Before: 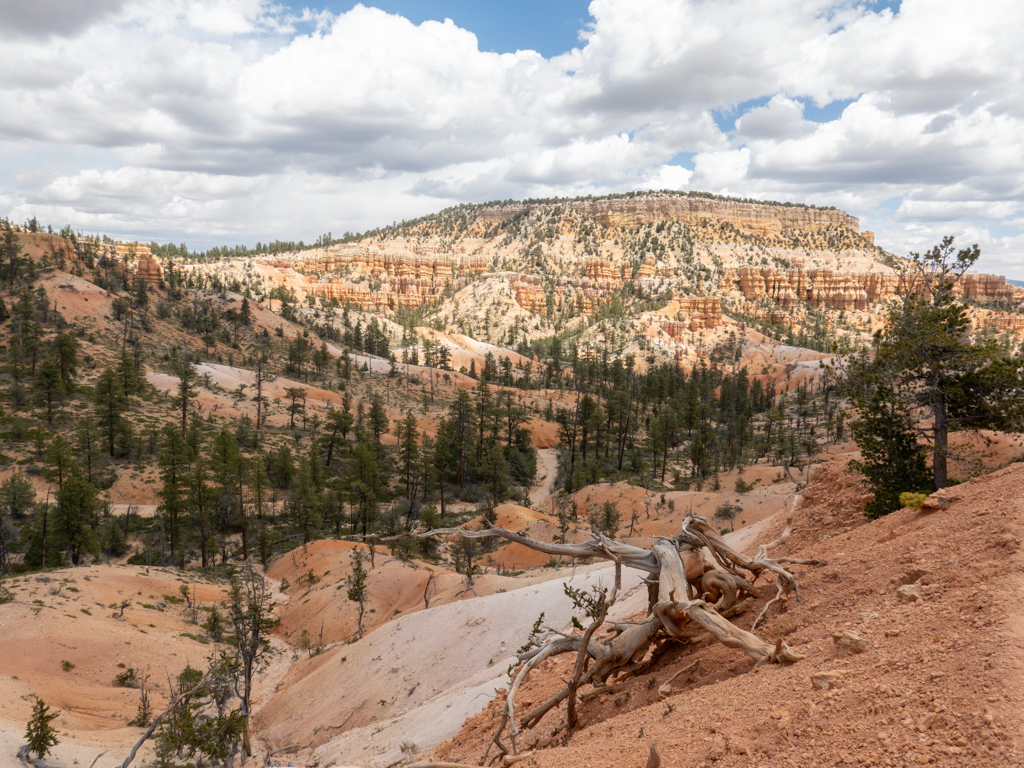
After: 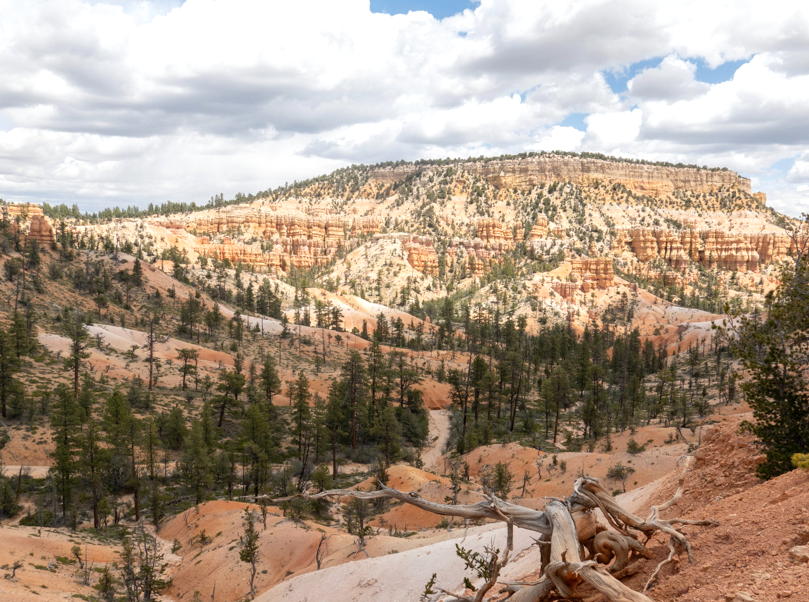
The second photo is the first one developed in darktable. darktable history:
crop and rotate: left 10.592%, top 5.082%, right 10.337%, bottom 16.466%
exposure: exposure 0.202 EV, compensate highlight preservation false
